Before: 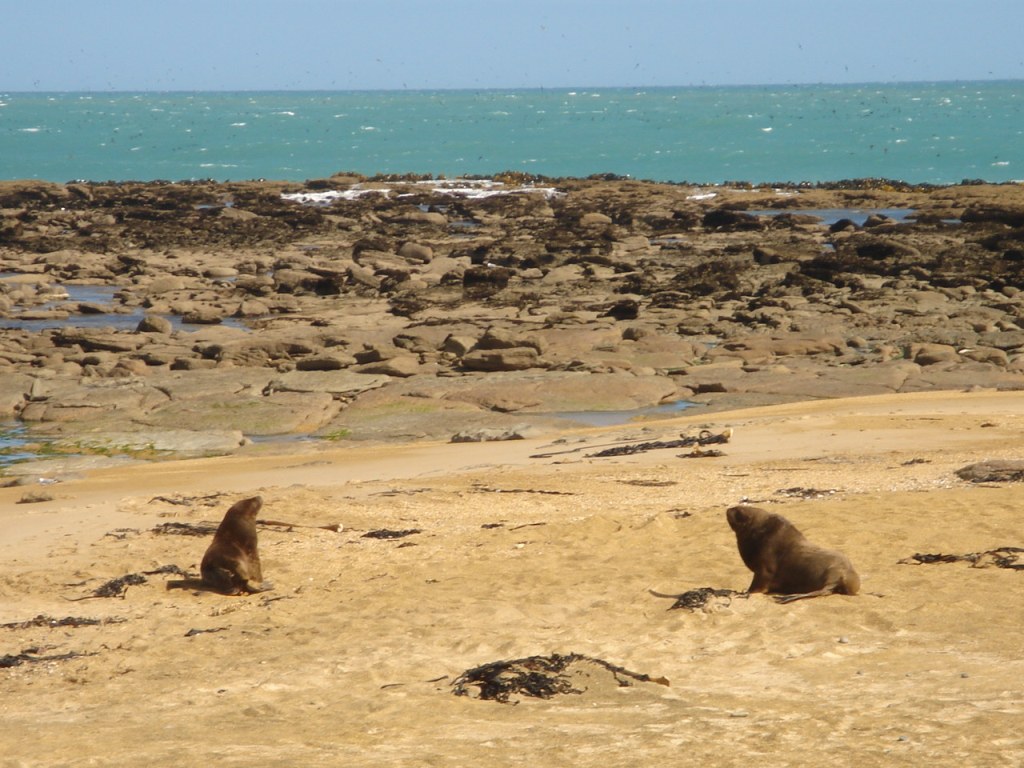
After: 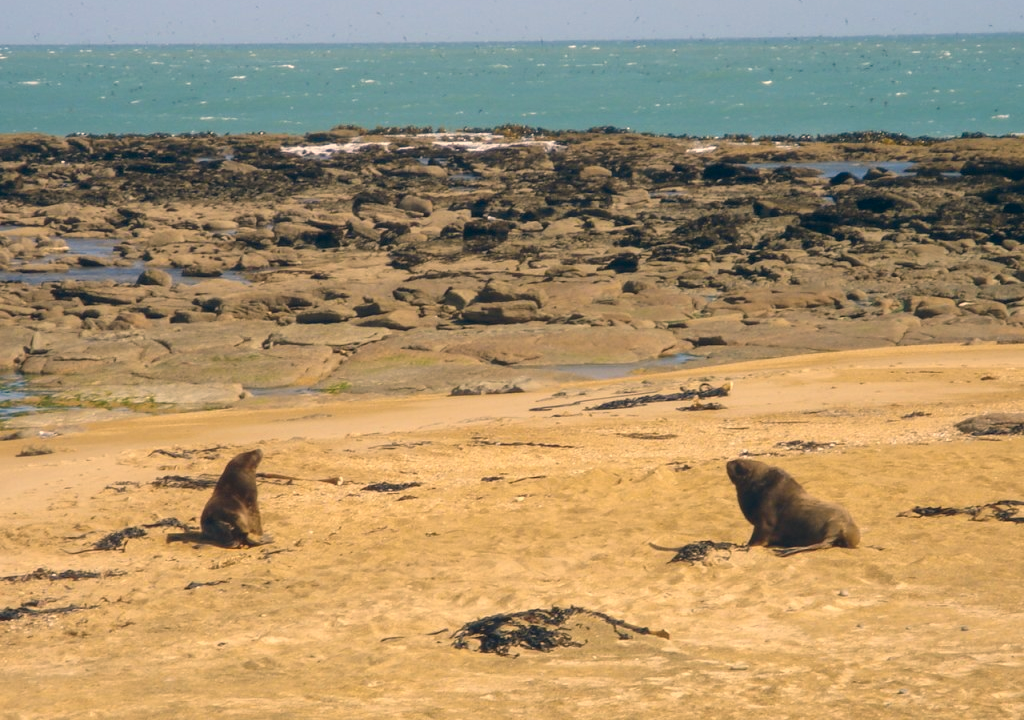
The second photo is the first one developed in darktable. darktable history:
crop and rotate: top 6.25%
color correction: highlights a* 10.32, highlights b* 14.66, shadows a* -9.59, shadows b* -15.02
local contrast: detail 110%
